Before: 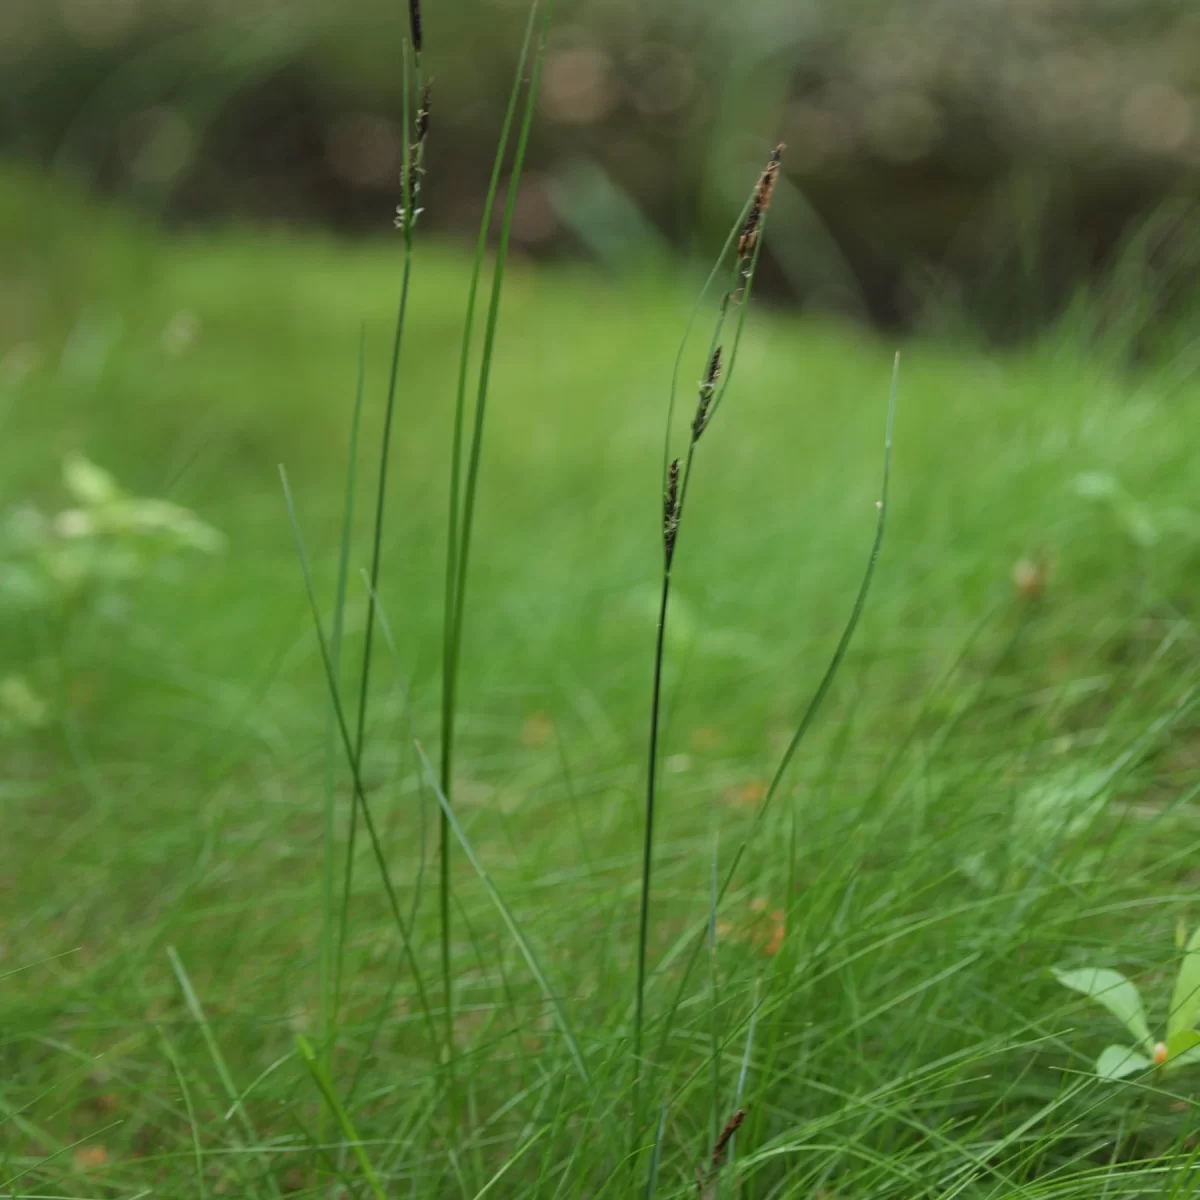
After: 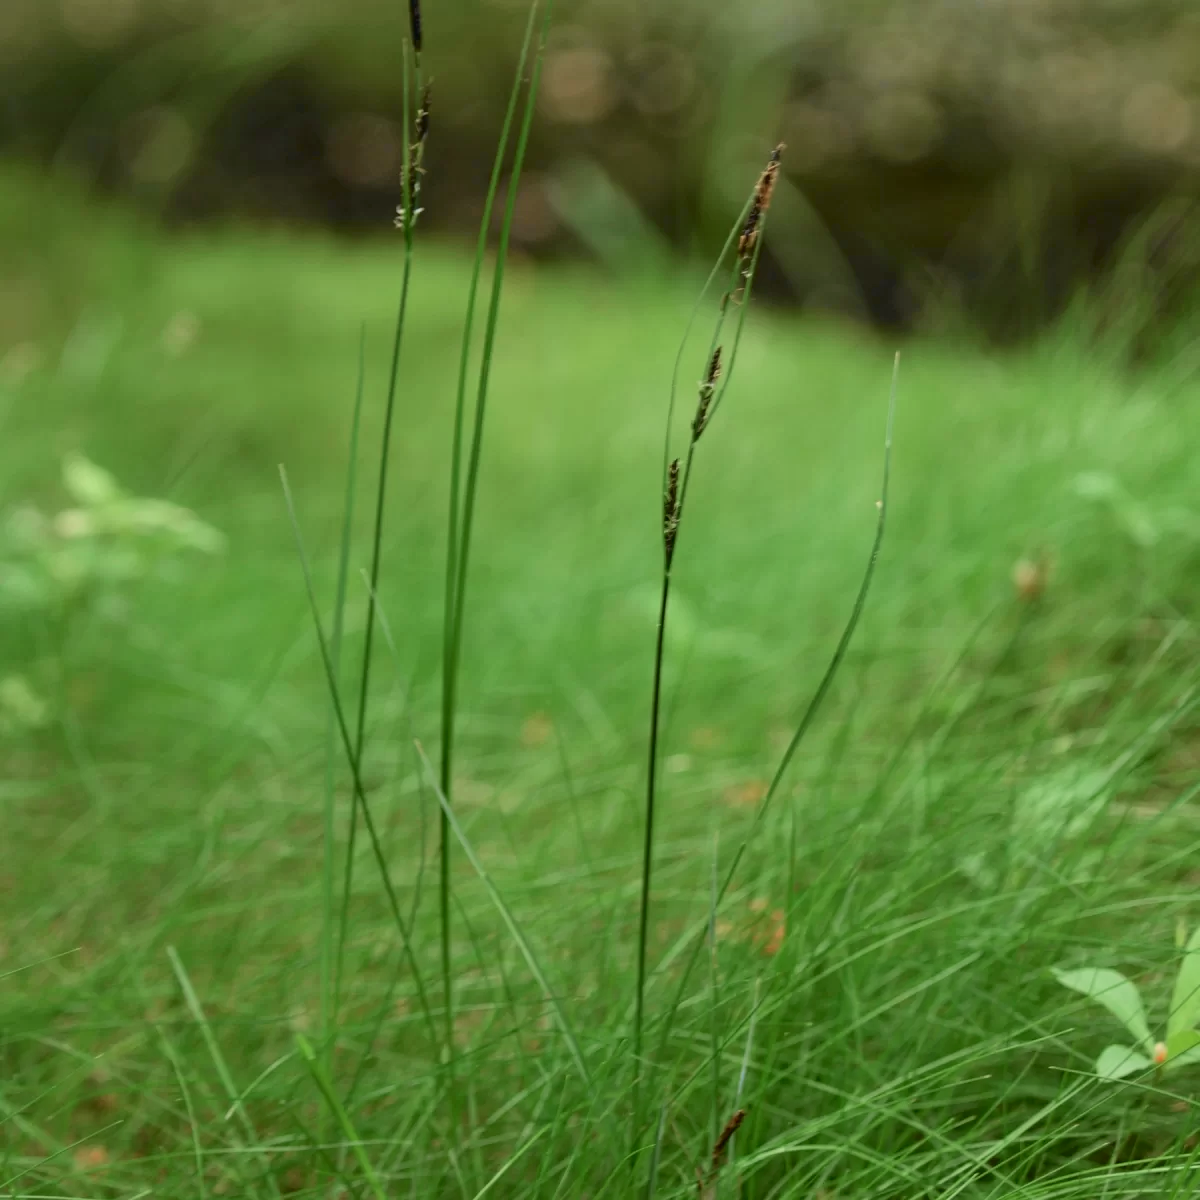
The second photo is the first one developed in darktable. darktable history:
tone curve: curves: ch0 [(0, 0) (0.058, 0.027) (0.214, 0.183) (0.304, 0.288) (0.522, 0.549) (0.658, 0.7) (0.741, 0.775) (0.844, 0.866) (0.986, 0.957)]; ch1 [(0, 0) (0.172, 0.123) (0.312, 0.296) (0.437, 0.429) (0.471, 0.469) (0.502, 0.5) (0.513, 0.515) (0.572, 0.603) (0.617, 0.653) (0.68, 0.724) (0.889, 0.924) (1, 1)]; ch2 [(0, 0) (0.411, 0.424) (0.489, 0.49) (0.502, 0.5) (0.517, 0.519) (0.549, 0.578) (0.604, 0.628) (0.693, 0.686) (1, 1)], color space Lab, independent channels, preserve colors none
